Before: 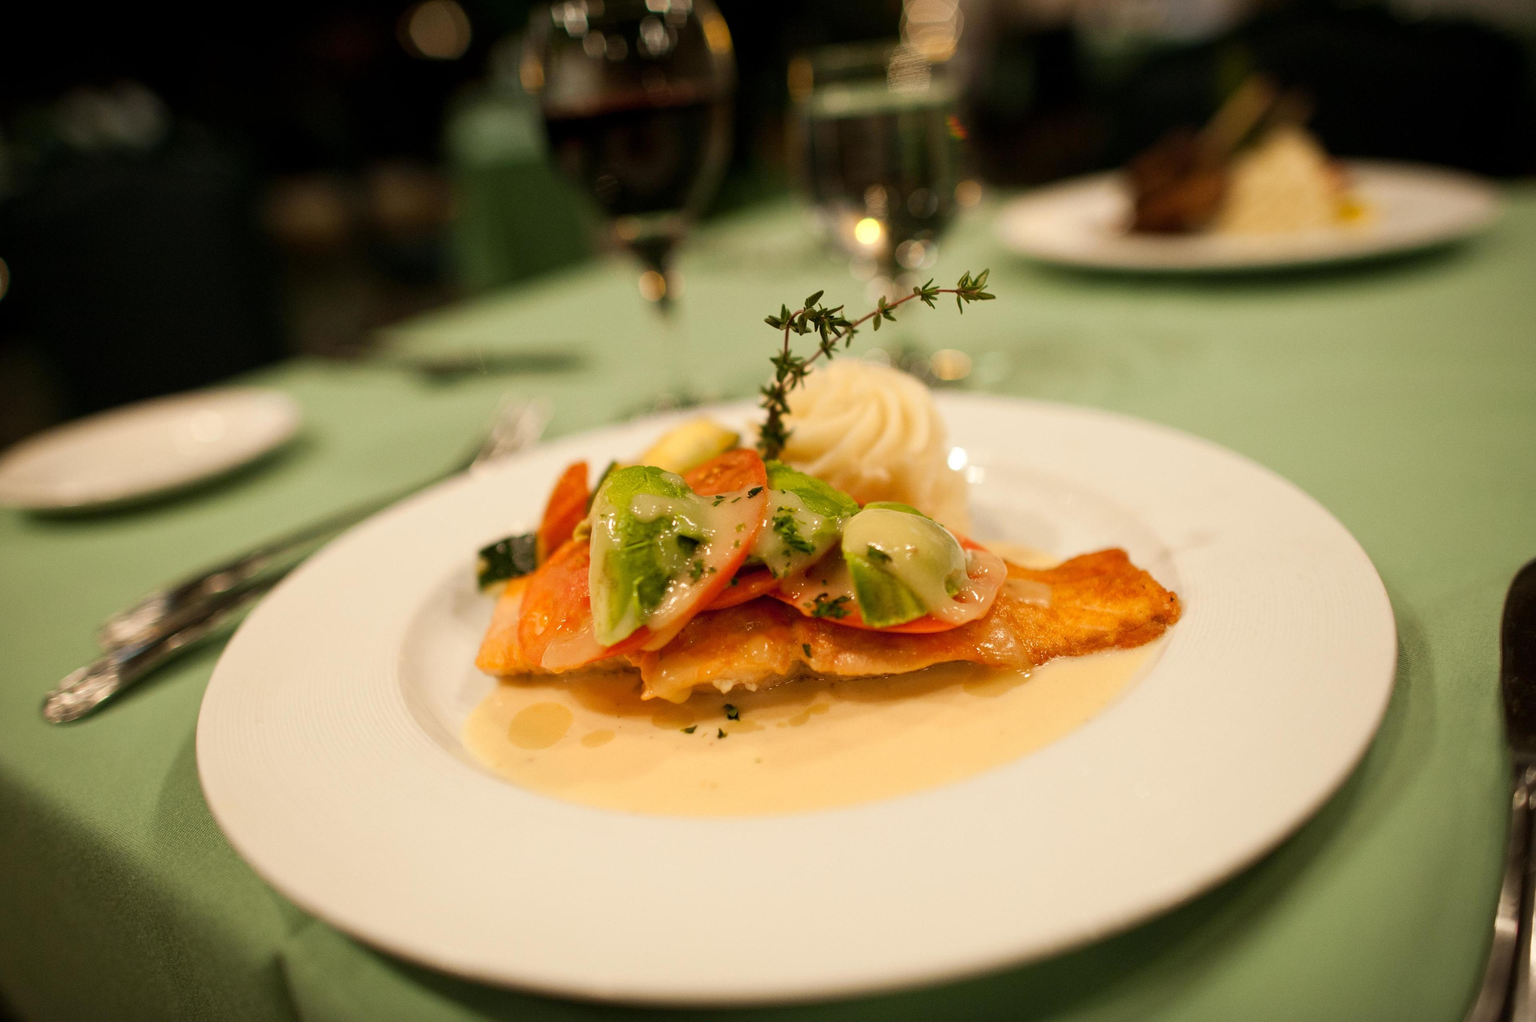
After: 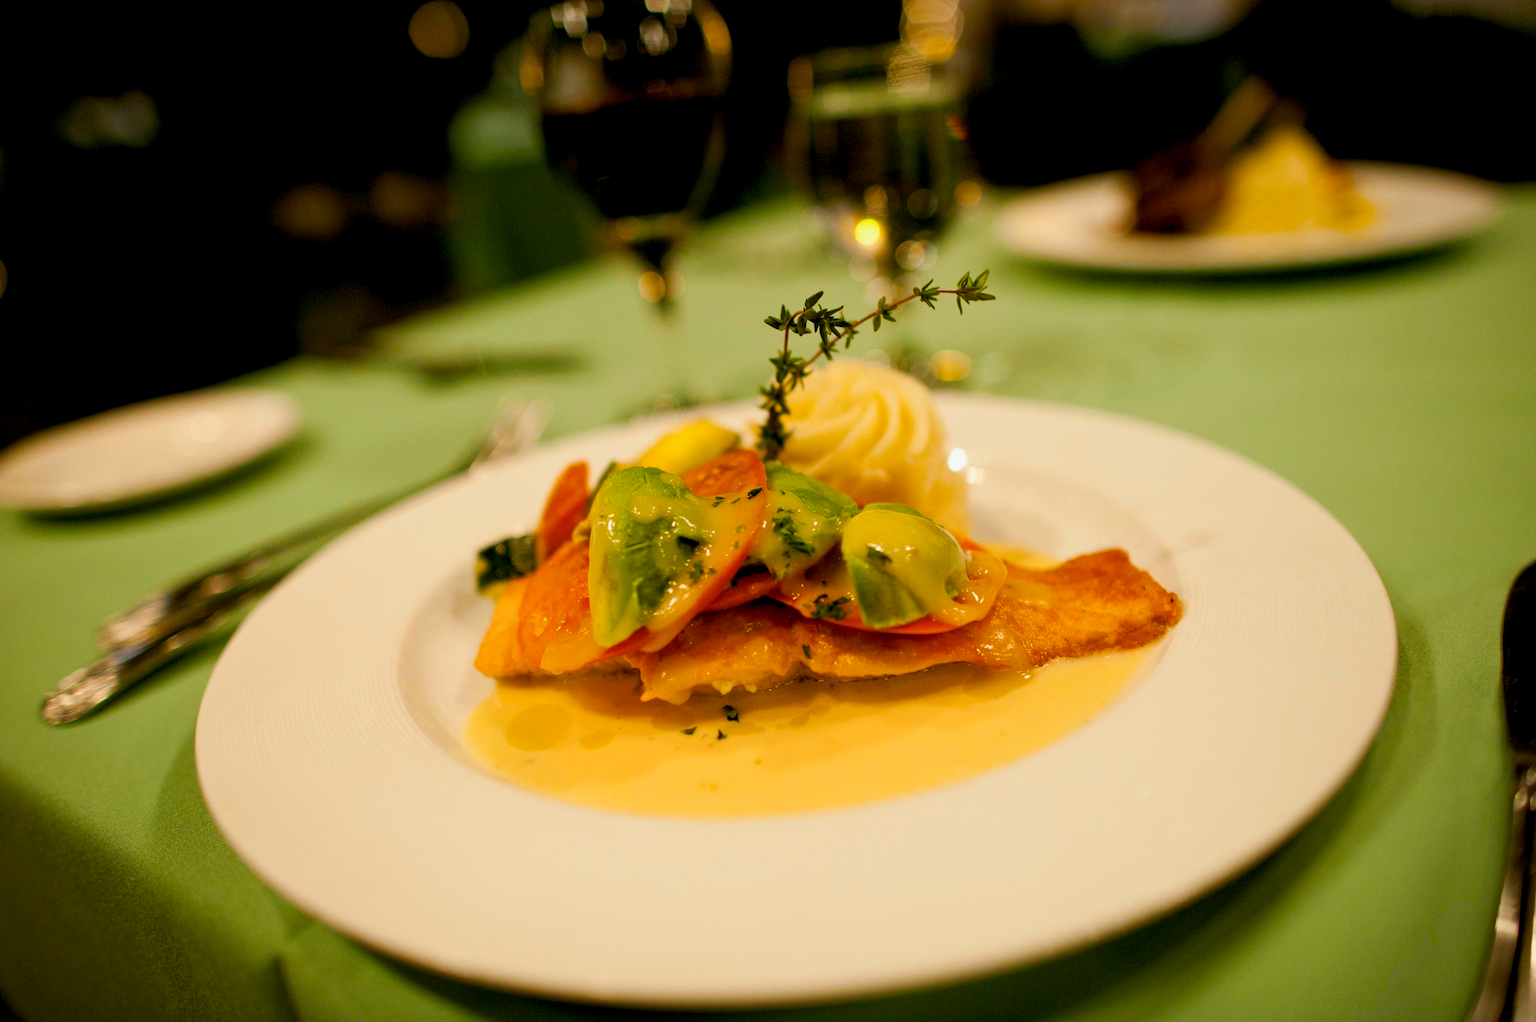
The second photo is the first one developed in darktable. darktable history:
crop and rotate: left 0.106%, bottom 0.007%
exposure: exposure -0.025 EV, compensate highlight preservation false
color balance rgb: global offset › luminance -0.899%, perceptual saturation grading › global saturation 49.141%, perceptual brilliance grading › global brilliance 2.357%, perceptual brilliance grading › highlights -3.967%
